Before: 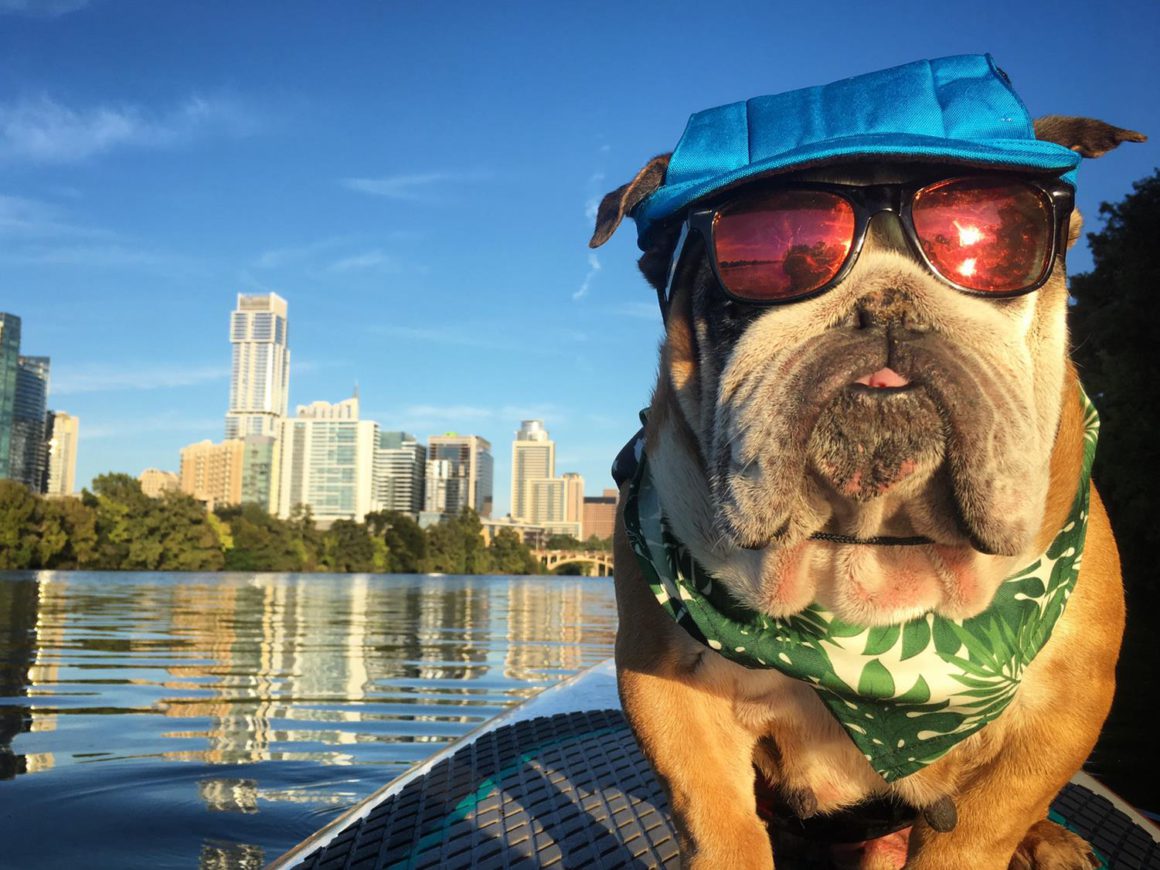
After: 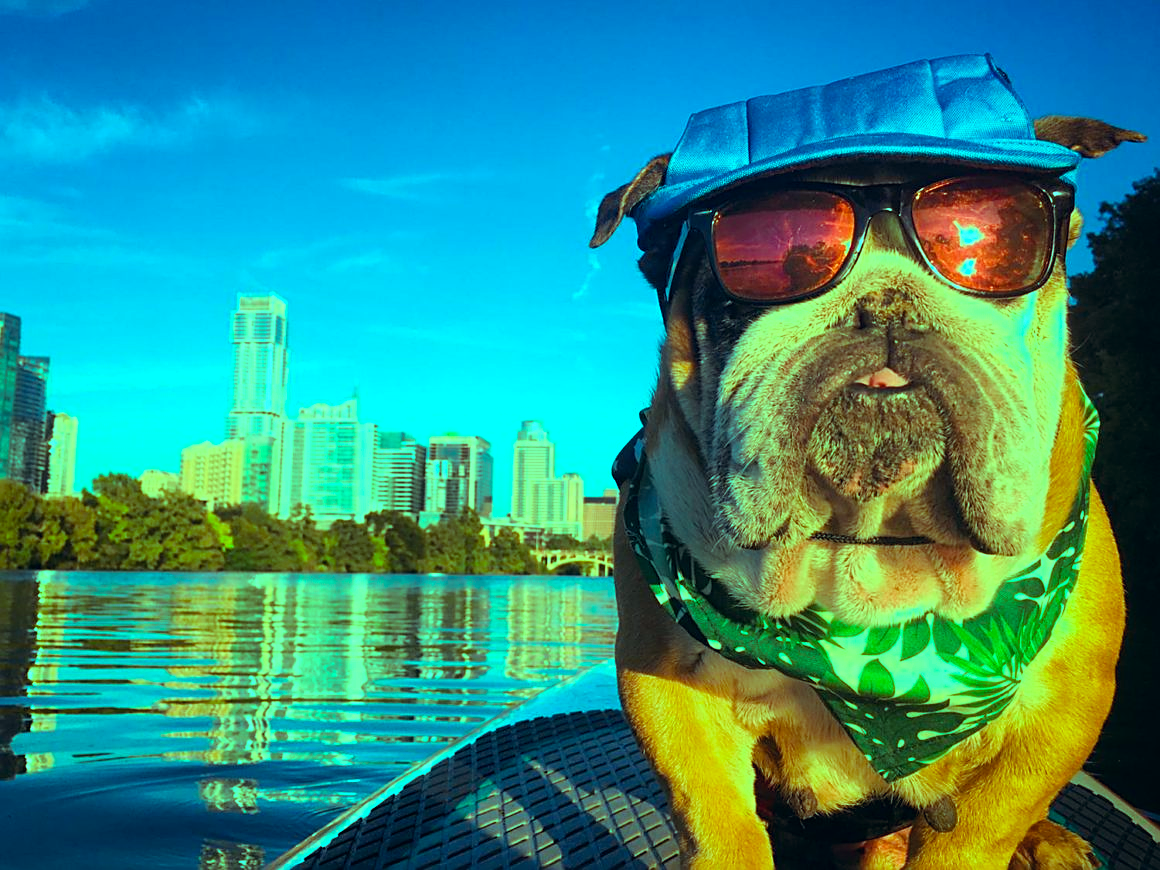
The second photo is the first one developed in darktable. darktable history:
color balance rgb: power › luminance 1.367%, highlights gain › luminance 20.01%, highlights gain › chroma 13.072%, highlights gain › hue 170.6°, perceptual saturation grading › global saturation 29.781%
color correction: highlights a* 5.4, highlights b* 5.28, shadows a* -4.06, shadows b* -5.17
sharpen: on, module defaults
